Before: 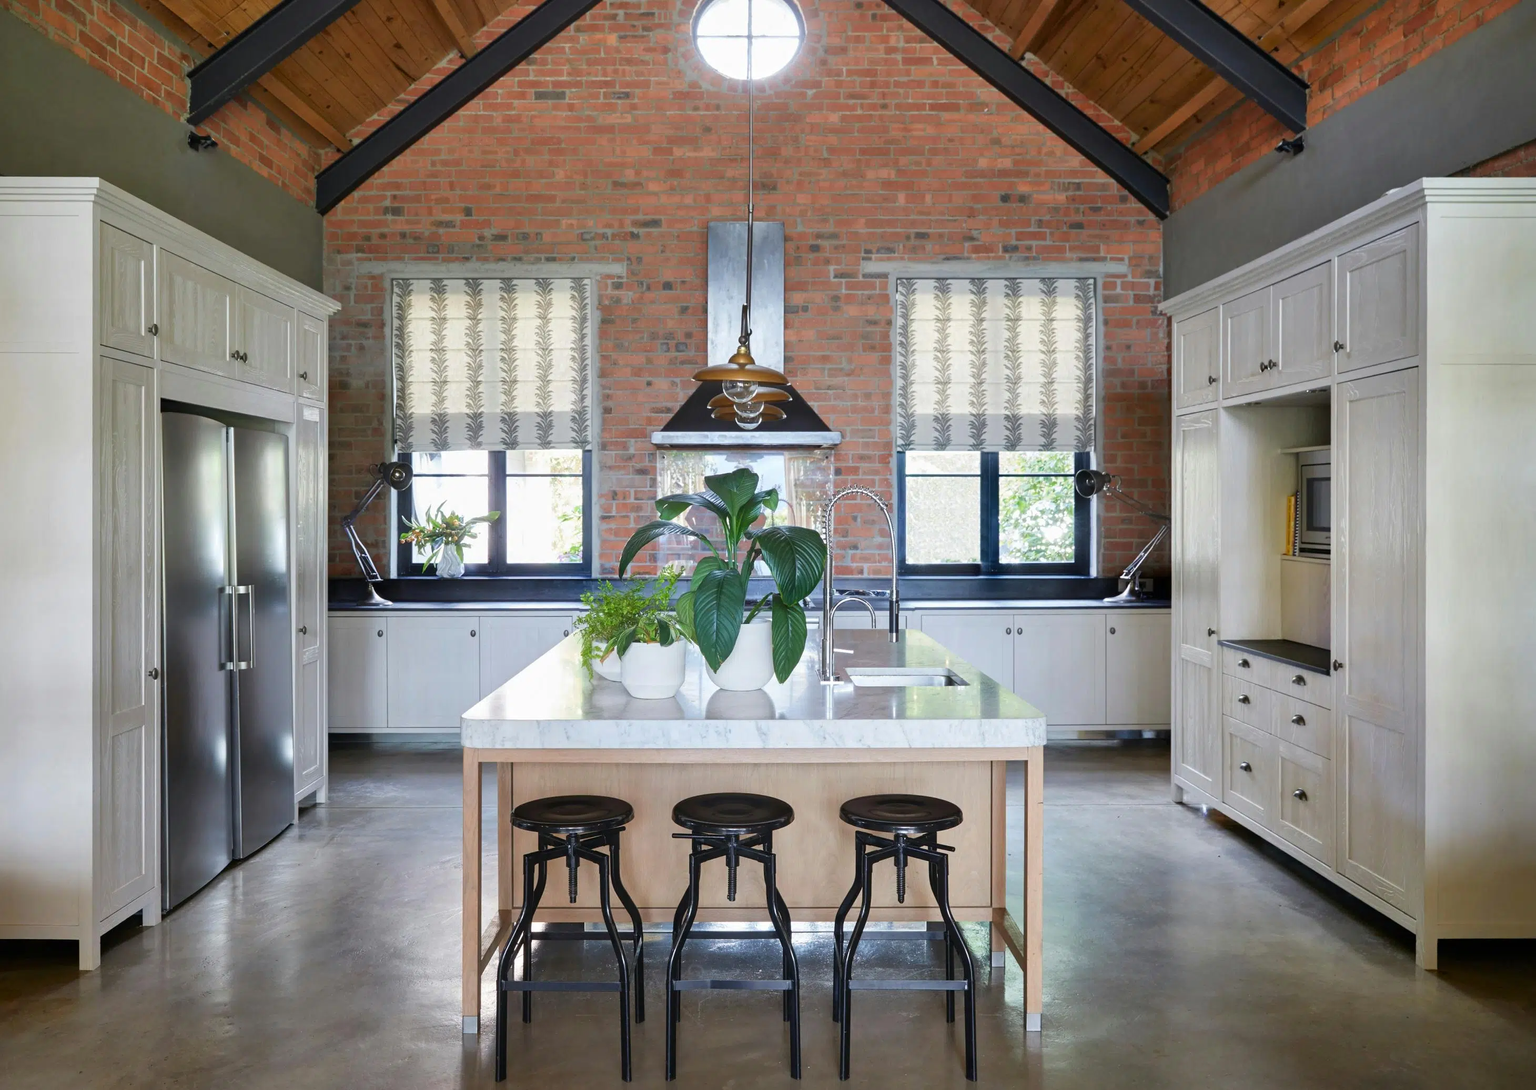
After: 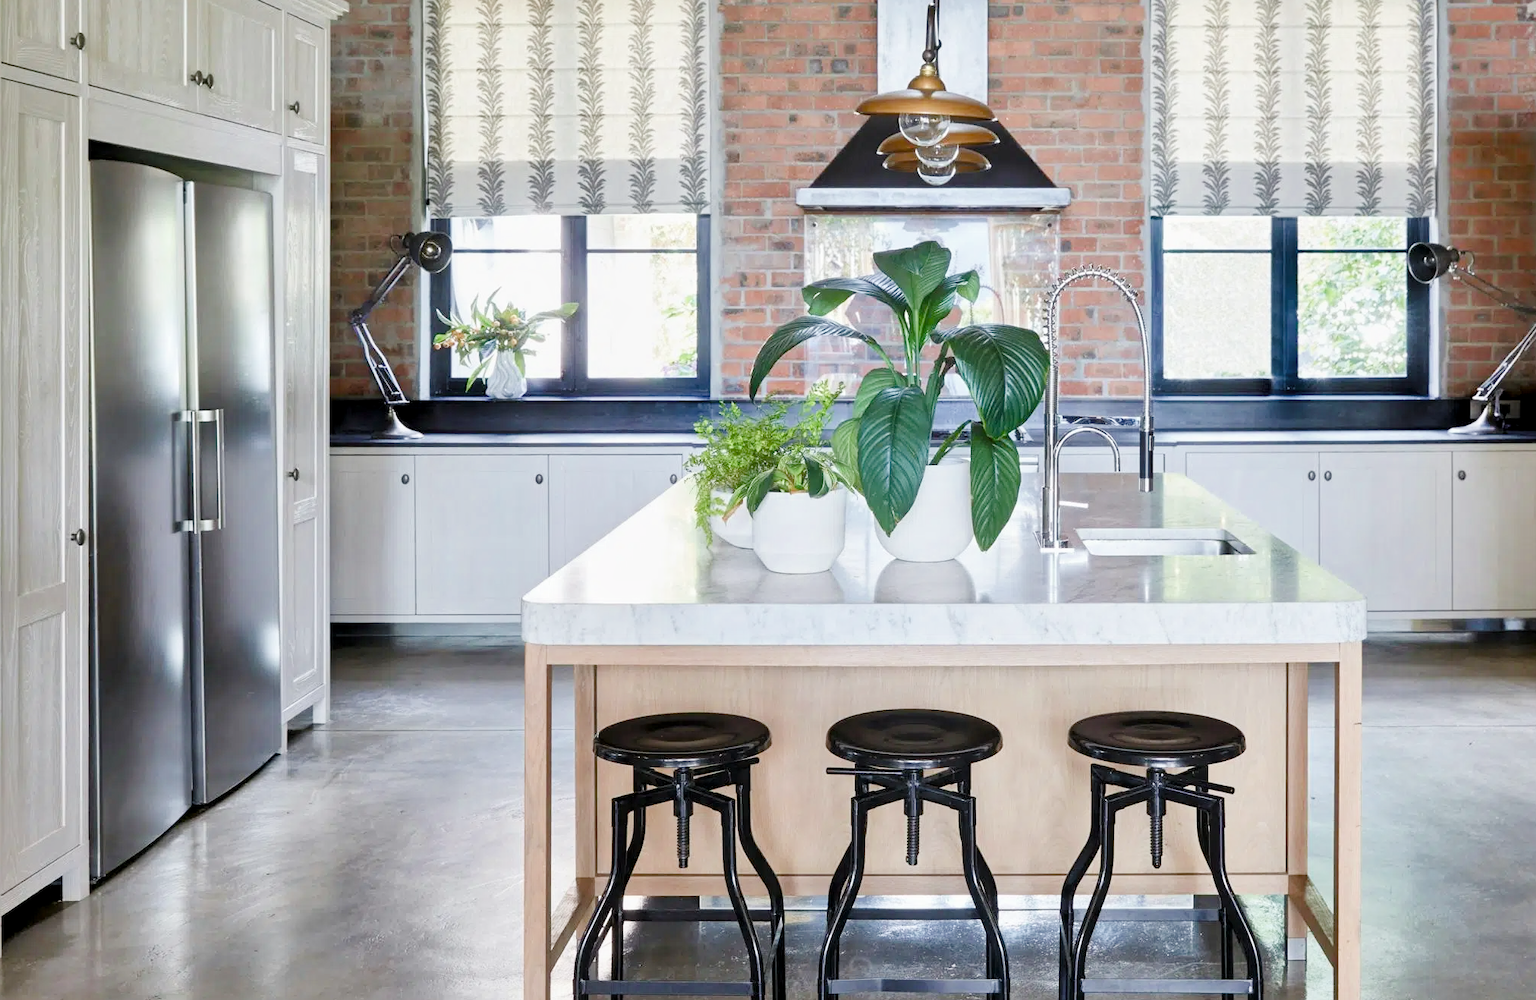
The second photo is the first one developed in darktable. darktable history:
color balance: contrast -15%
filmic rgb: black relative exposure -7.65 EV, white relative exposure 4.56 EV, hardness 3.61
exposure: black level correction 0.001, exposure 1.3 EV, compensate highlight preservation false
local contrast: mode bilateral grid, contrast 20, coarseness 50, detail 120%, midtone range 0.2
shadows and highlights: shadows 37.27, highlights -28.18, soften with gaussian
color balance rgb: linear chroma grading › shadows 32%, linear chroma grading › global chroma -2%, linear chroma grading › mid-tones 4%, perceptual saturation grading › global saturation -2%, perceptual saturation grading › highlights -8%, perceptual saturation grading › mid-tones 8%, perceptual saturation grading › shadows 4%, perceptual brilliance grading › highlights 8%, perceptual brilliance grading › mid-tones 4%, perceptual brilliance grading › shadows 2%, global vibrance 16%, saturation formula JzAzBz (2021)
crop: left 6.488%, top 27.668%, right 24.183%, bottom 8.656%
levels: levels [0.029, 0.545, 0.971]
